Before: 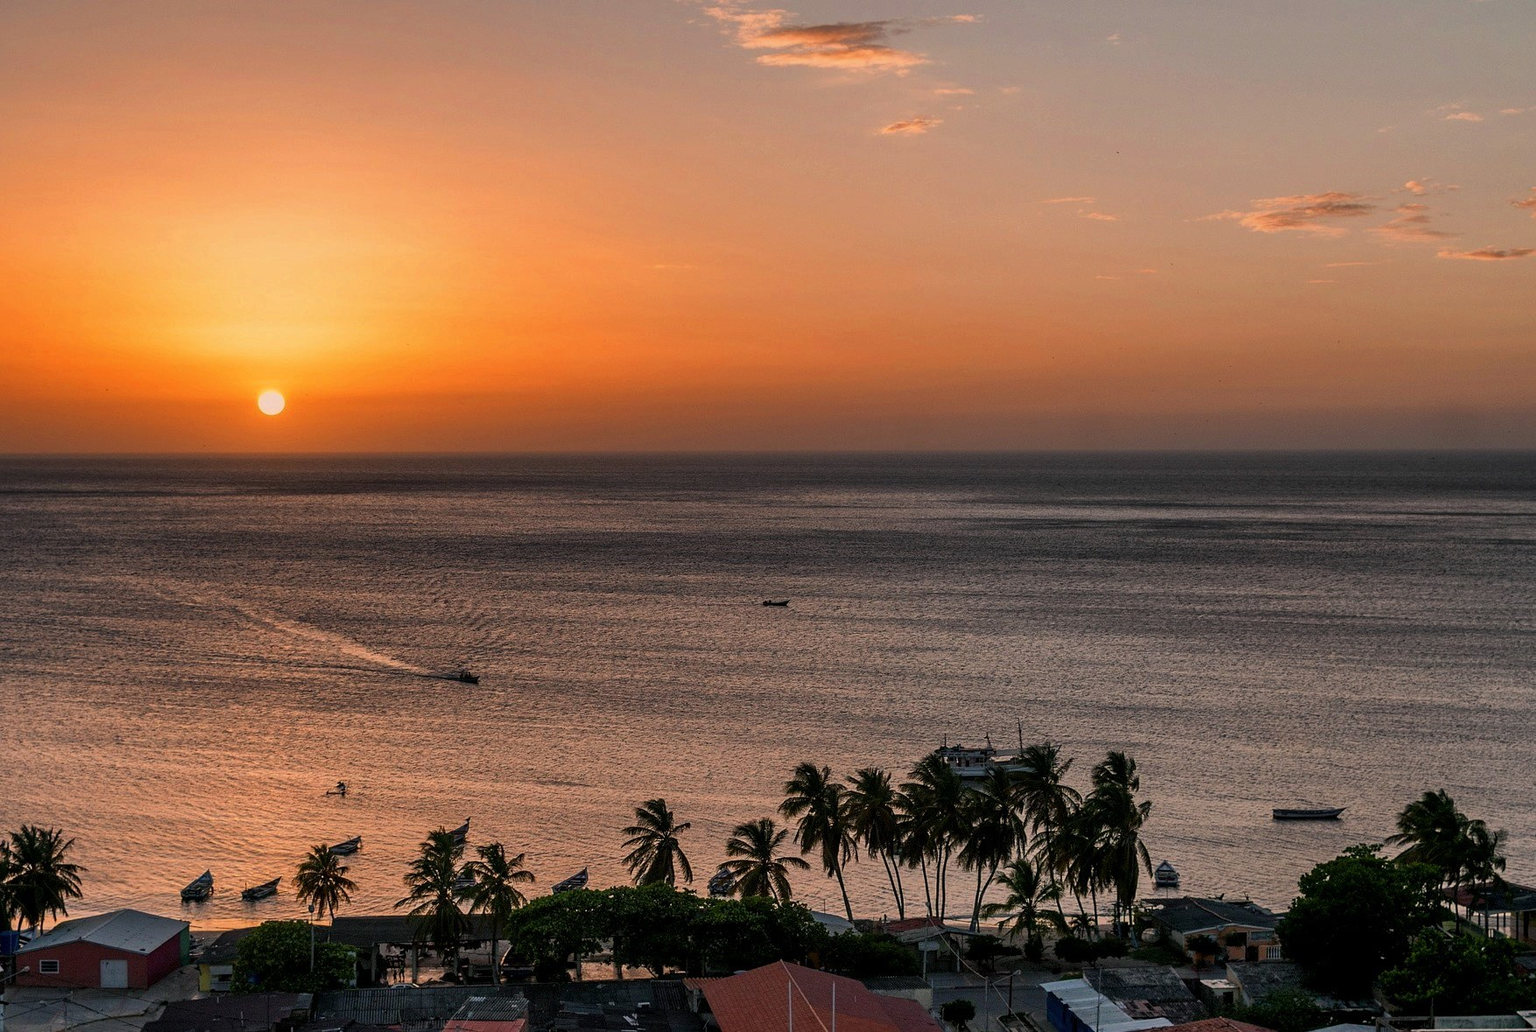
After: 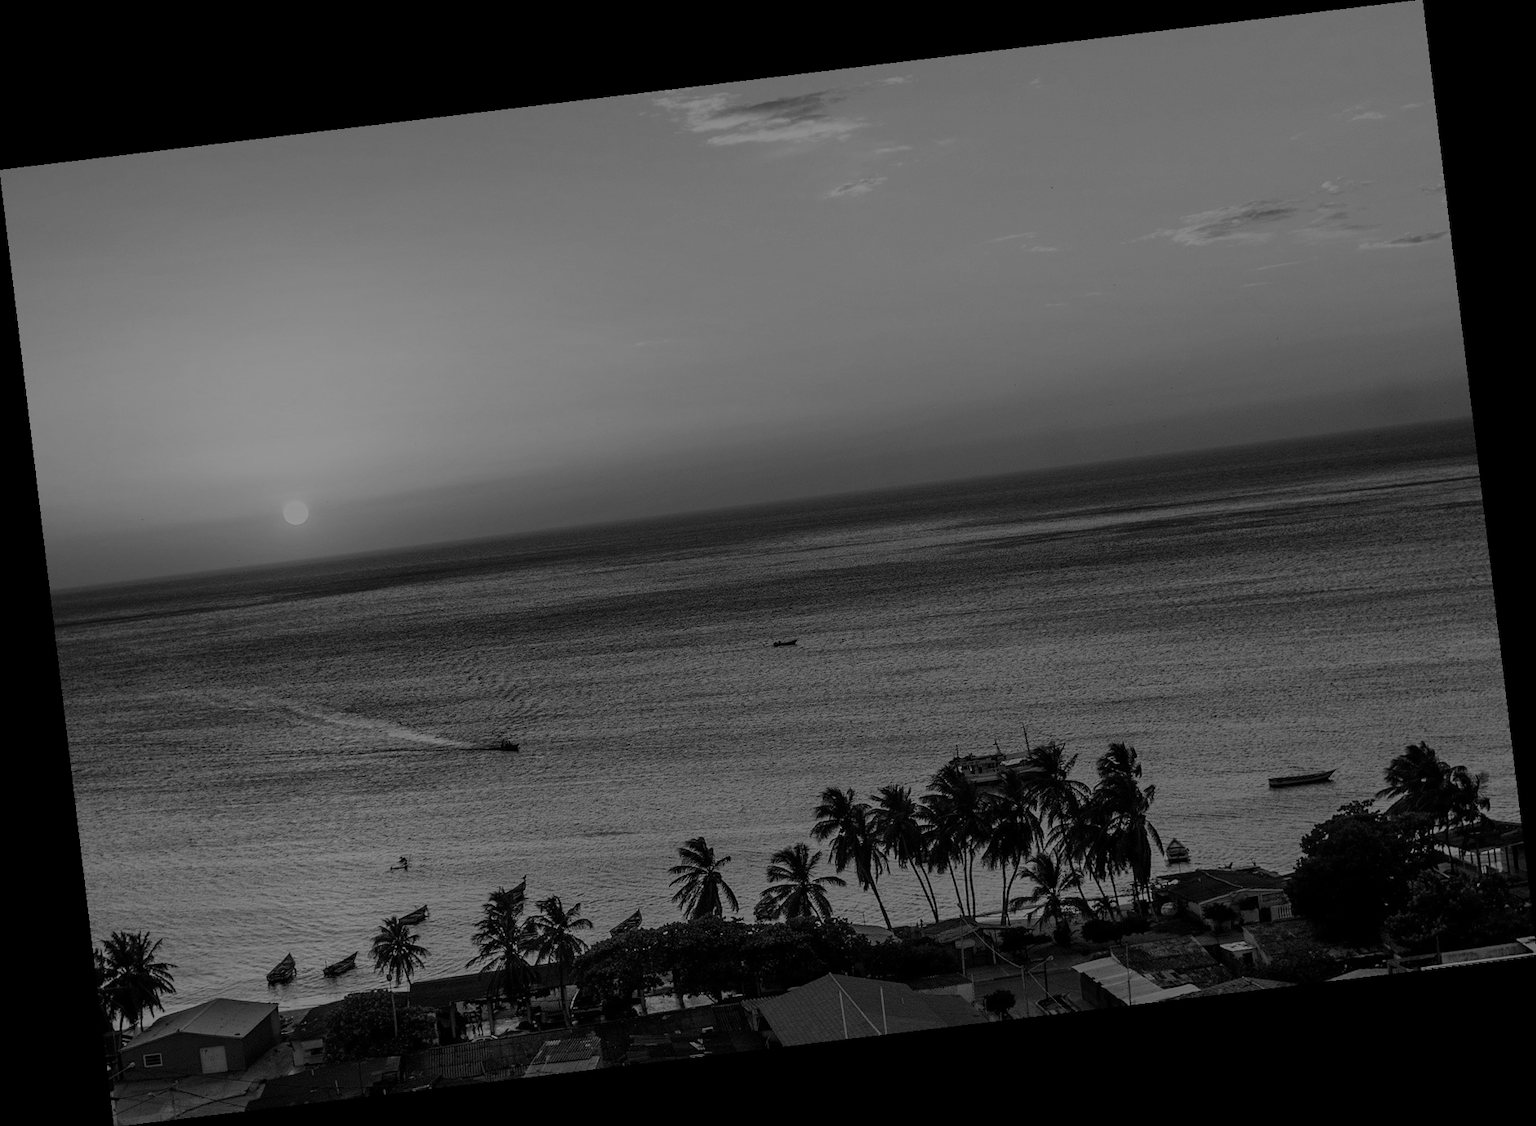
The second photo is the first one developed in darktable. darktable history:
tone equalizer: -8 EV -0.417 EV, -7 EV -0.389 EV, -6 EV -0.333 EV, -5 EV -0.222 EV, -3 EV 0.222 EV, -2 EV 0.333 EV, -1 EV 0.389 EV, +0 EV 0.417 EV, edges refinement/feathering 500, mask exposure compensation -1.25 EV, preserve details no
exposure: exposure 1 EV, compensate highlight preservation false
rotate and perspective: rotation -6.83°, automatic cropping off
color balance rgb: perceptual brilliance grading › global brilliance -48.39%
color zones: curves: ch1 [(0, 0.006) (0.094, 0.285) (0.171, 0.001) (0.429, 0.001) (0.571, 0.003) (0.714, 0.004) (0.857, 0.004) (1, 0.006)]
monochrome: a -6.99, b 35.61, size 1.4
color correction: highlights a* -11.71, highlights b* -15.58
